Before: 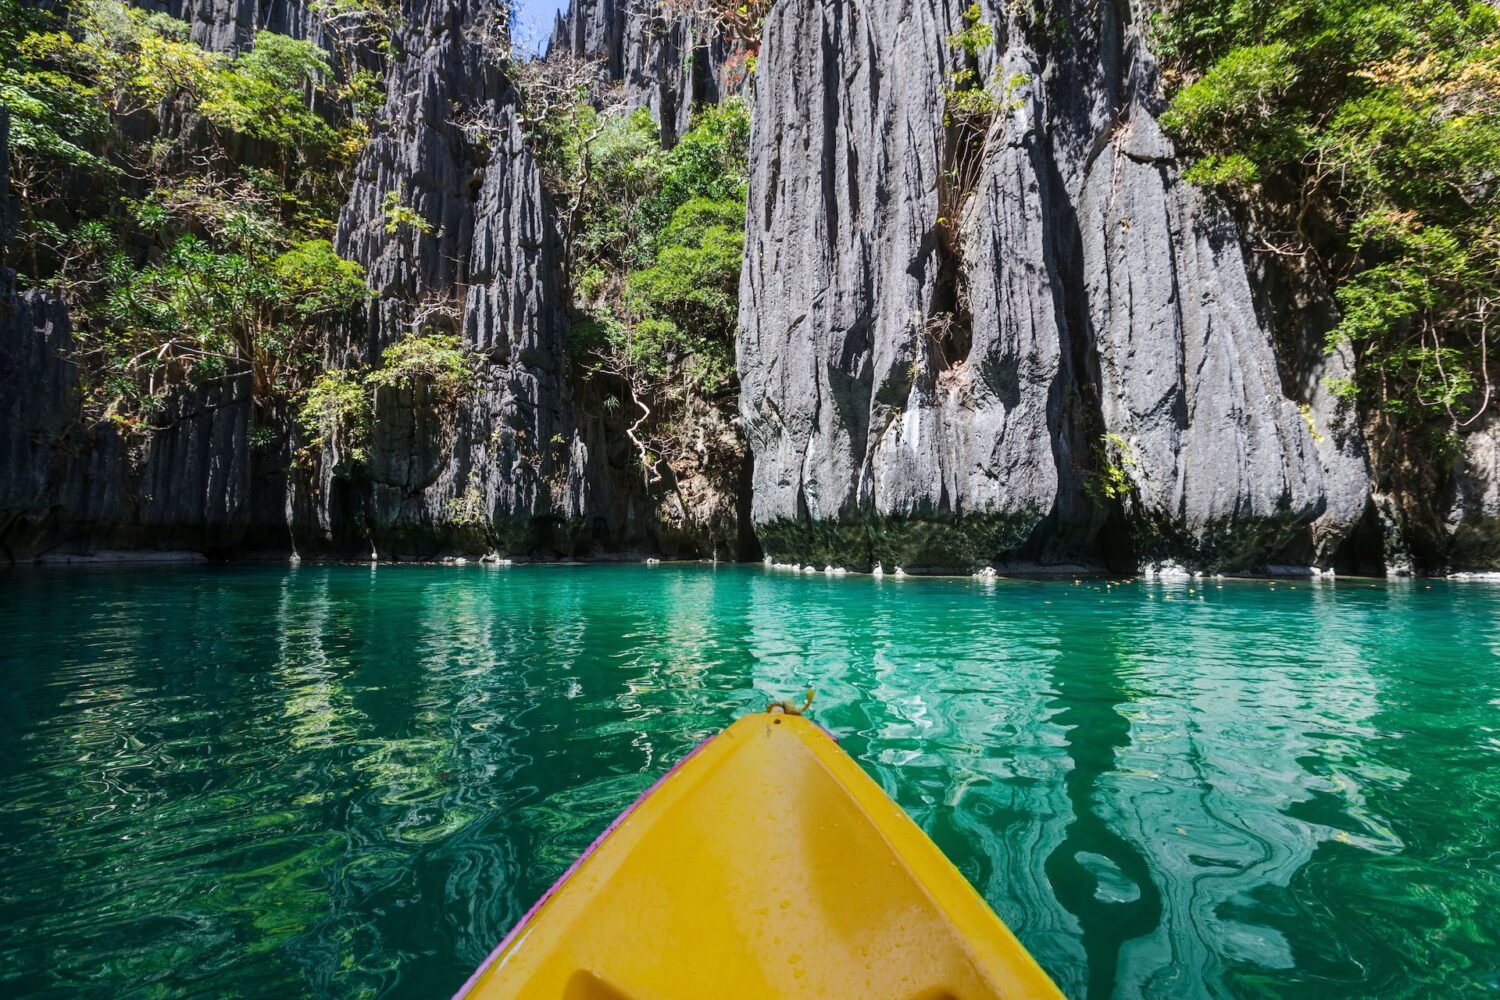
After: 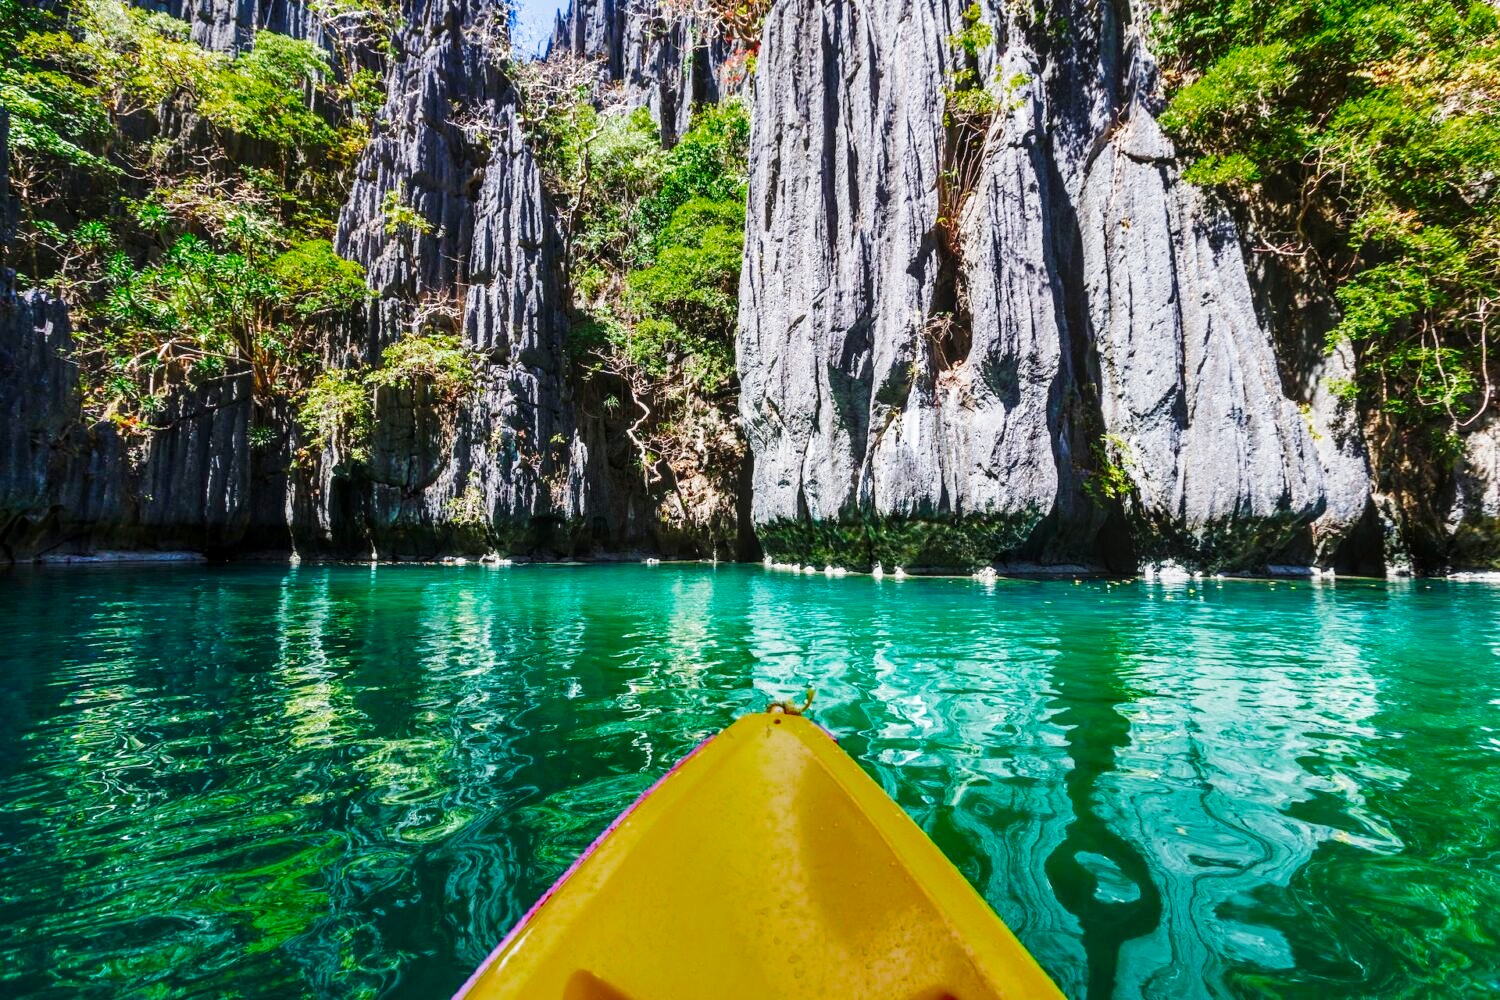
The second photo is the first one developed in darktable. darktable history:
shadows and highlights: low approximation 0.01, soften with gaussian
base curve: curves: ch0 [(0, 0) (0.028, 0.03) (0.121, 0.232) (0.46, 0.748) (0.859, 0.968) (1, 1)], preserve colors none
color zones: curves: ch0 [(0, 0.425) (0.143, 0.422) (0.286, 0.42) (0.429, 0.419) (0.571, 0.419) (0.714, 0.42) (0.857, 0.422) (1, 0.425)]; ch1 [(0, 0.666) (0.143, 0.669) (0.286, 0.671) (0.429, 0.67) (0.571, 0.67) (0.714, 0.67) (0.857, 0.67) (1, 0.666)]
sharpen: radius 2.883, amount 0.868, threshold 47.523
local contrast: on, module defaults
